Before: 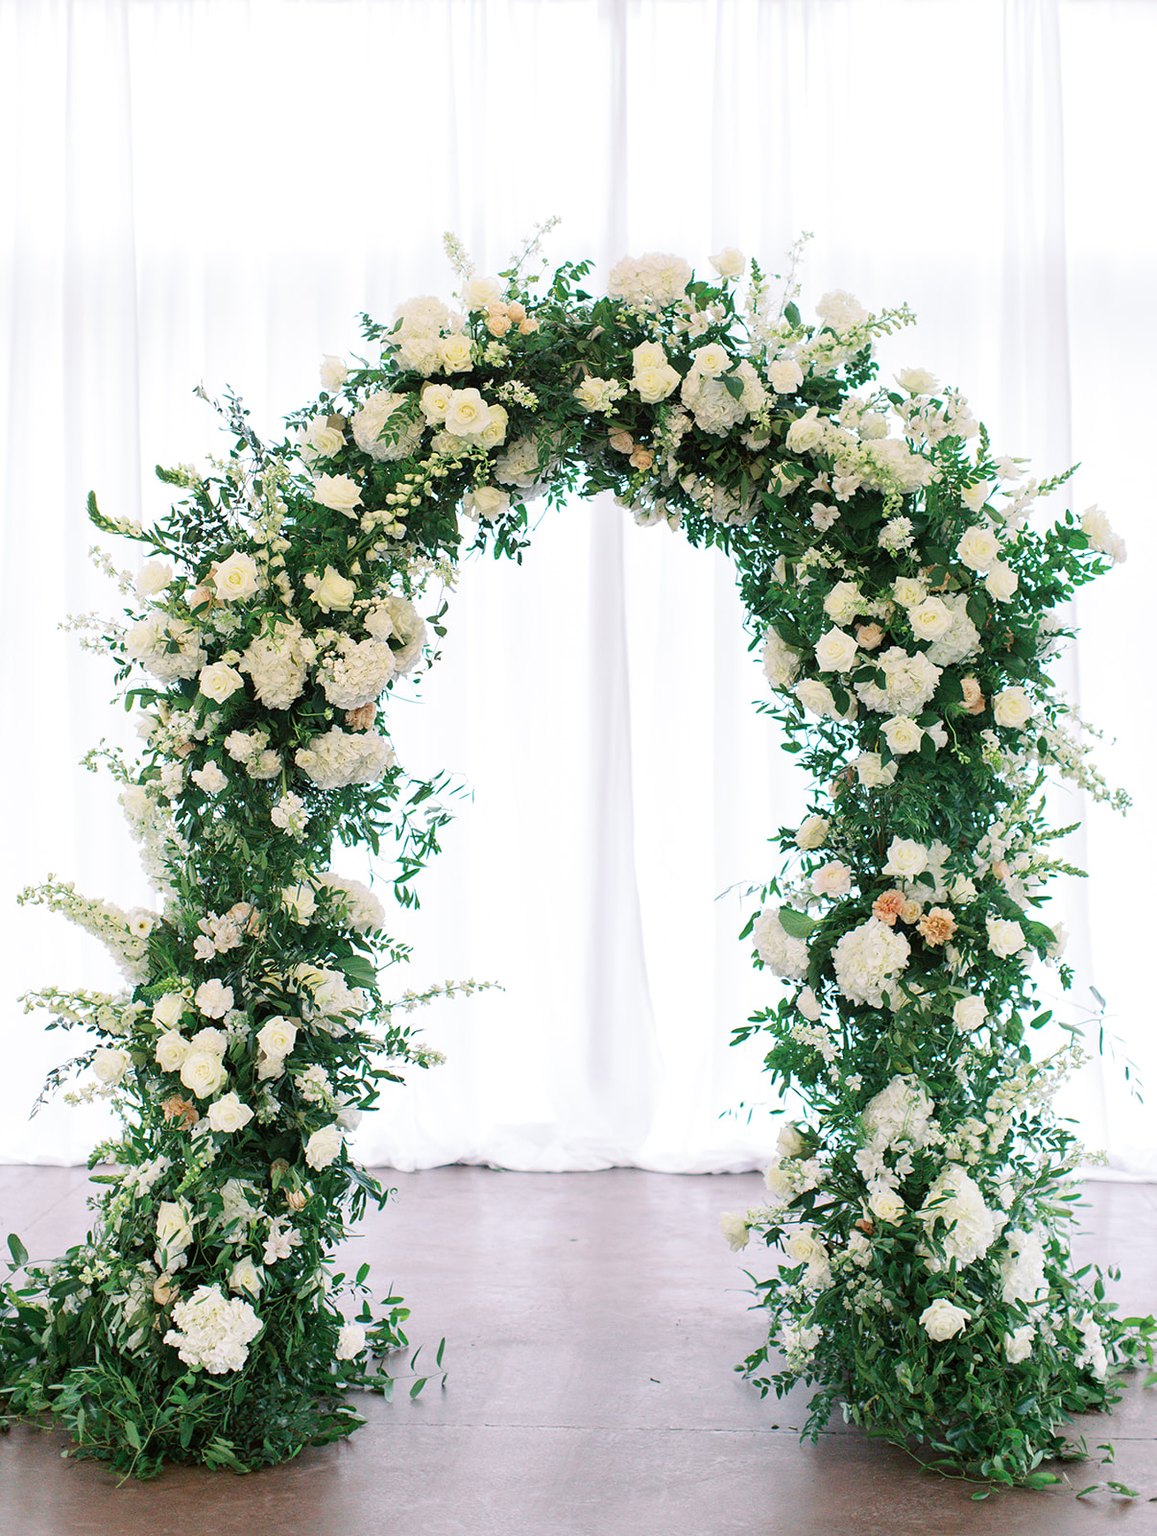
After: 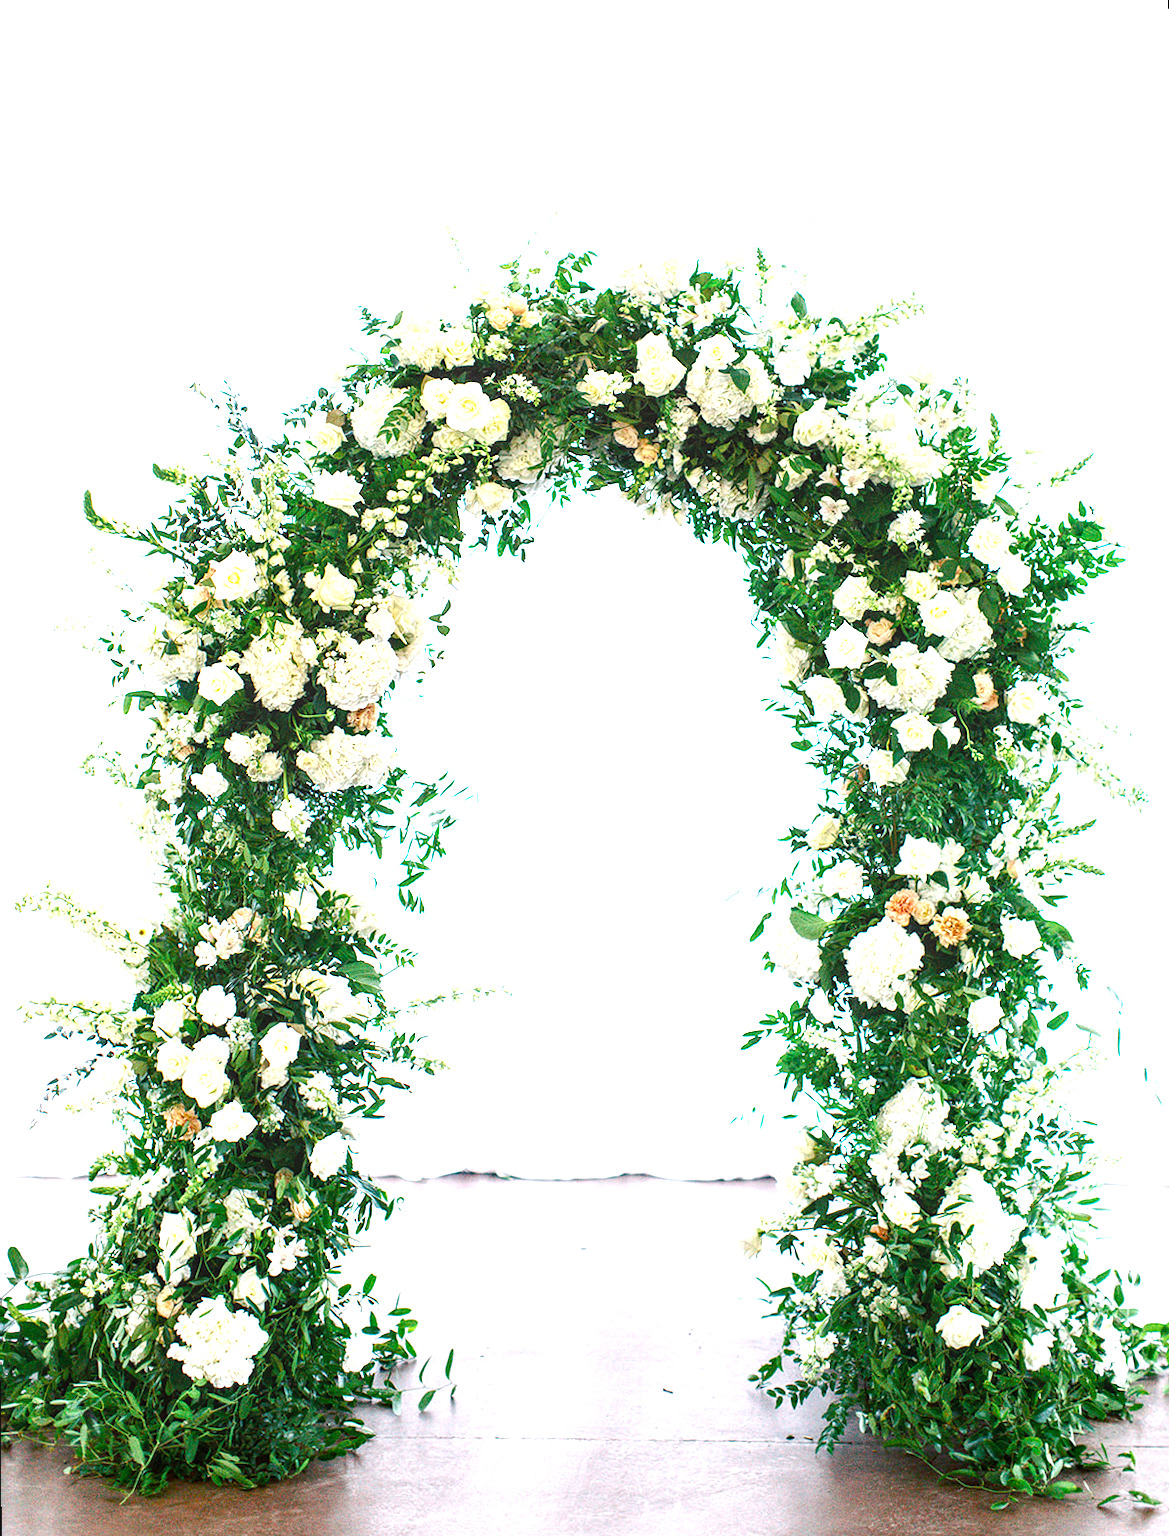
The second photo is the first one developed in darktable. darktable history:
levels: mode automatic, gray 50.8%
exposure: exposure 0.4 EV, compensate highlight preservation false
color balance rgb: perceptual saturation grading › mid-tones 6.33%, perceptual saturation grading › shadows 72.44%, perceptual brilliance grading › highlights 11.59%, contrast 5.05%
grain: coarseness 0.09 ISO
rotate and perspective: rotation -0.45°, automatic cropping original format, crop left 0.008, crop right 0.992, crop top 0.012, crop bottom 0.988
local contrast: on, module defaults
